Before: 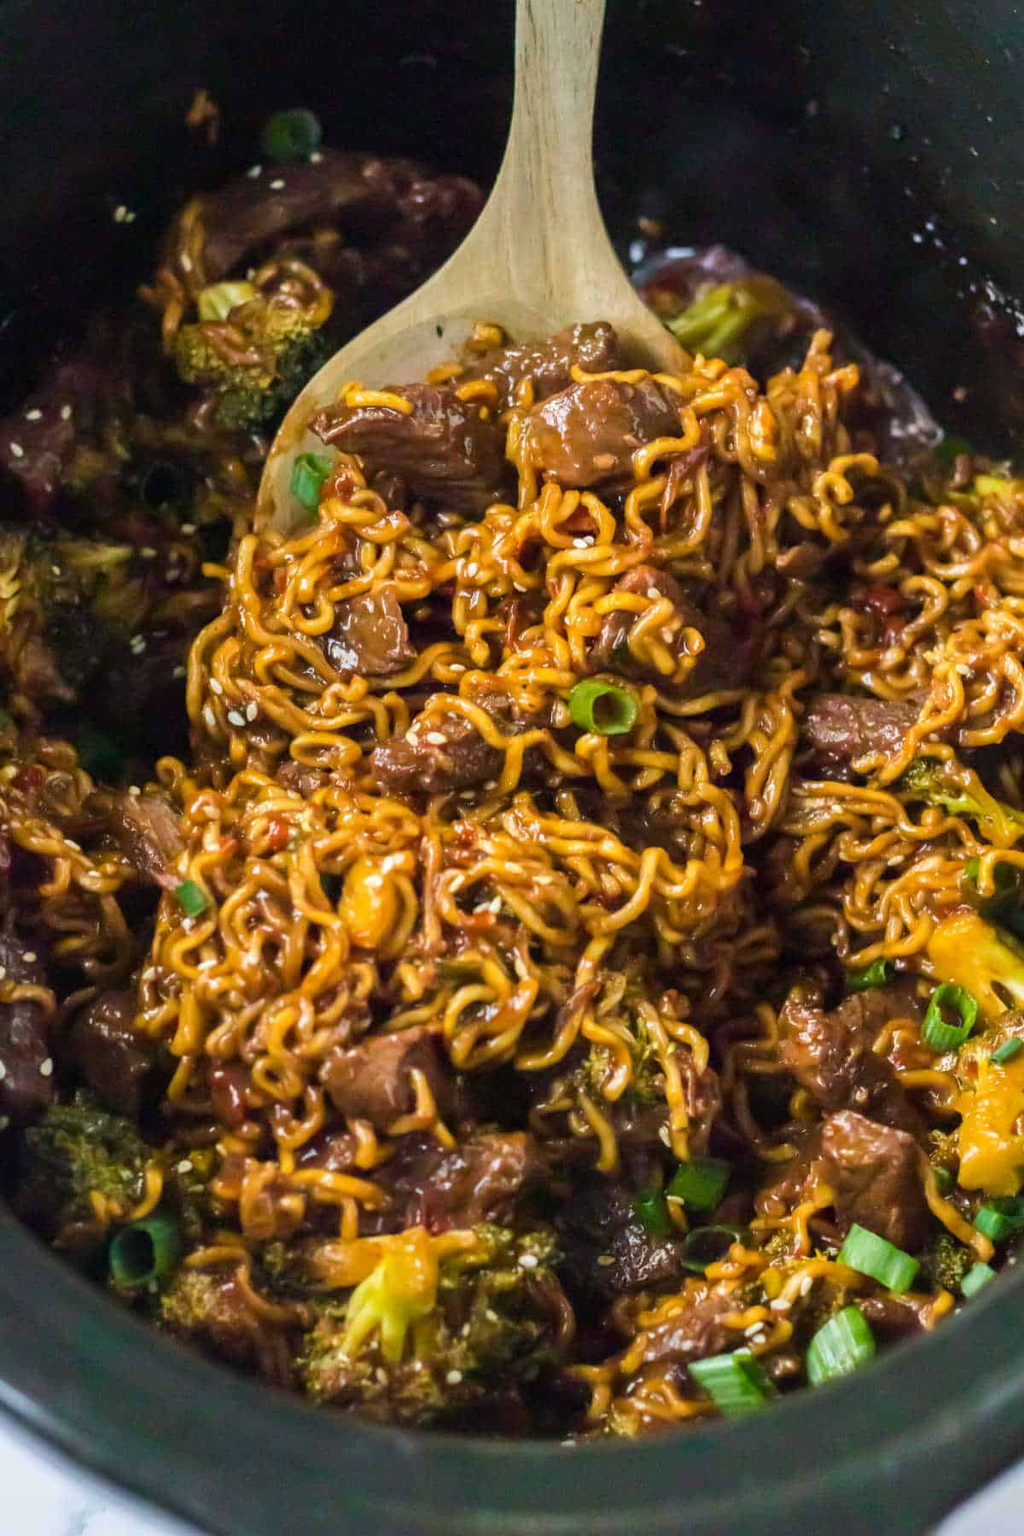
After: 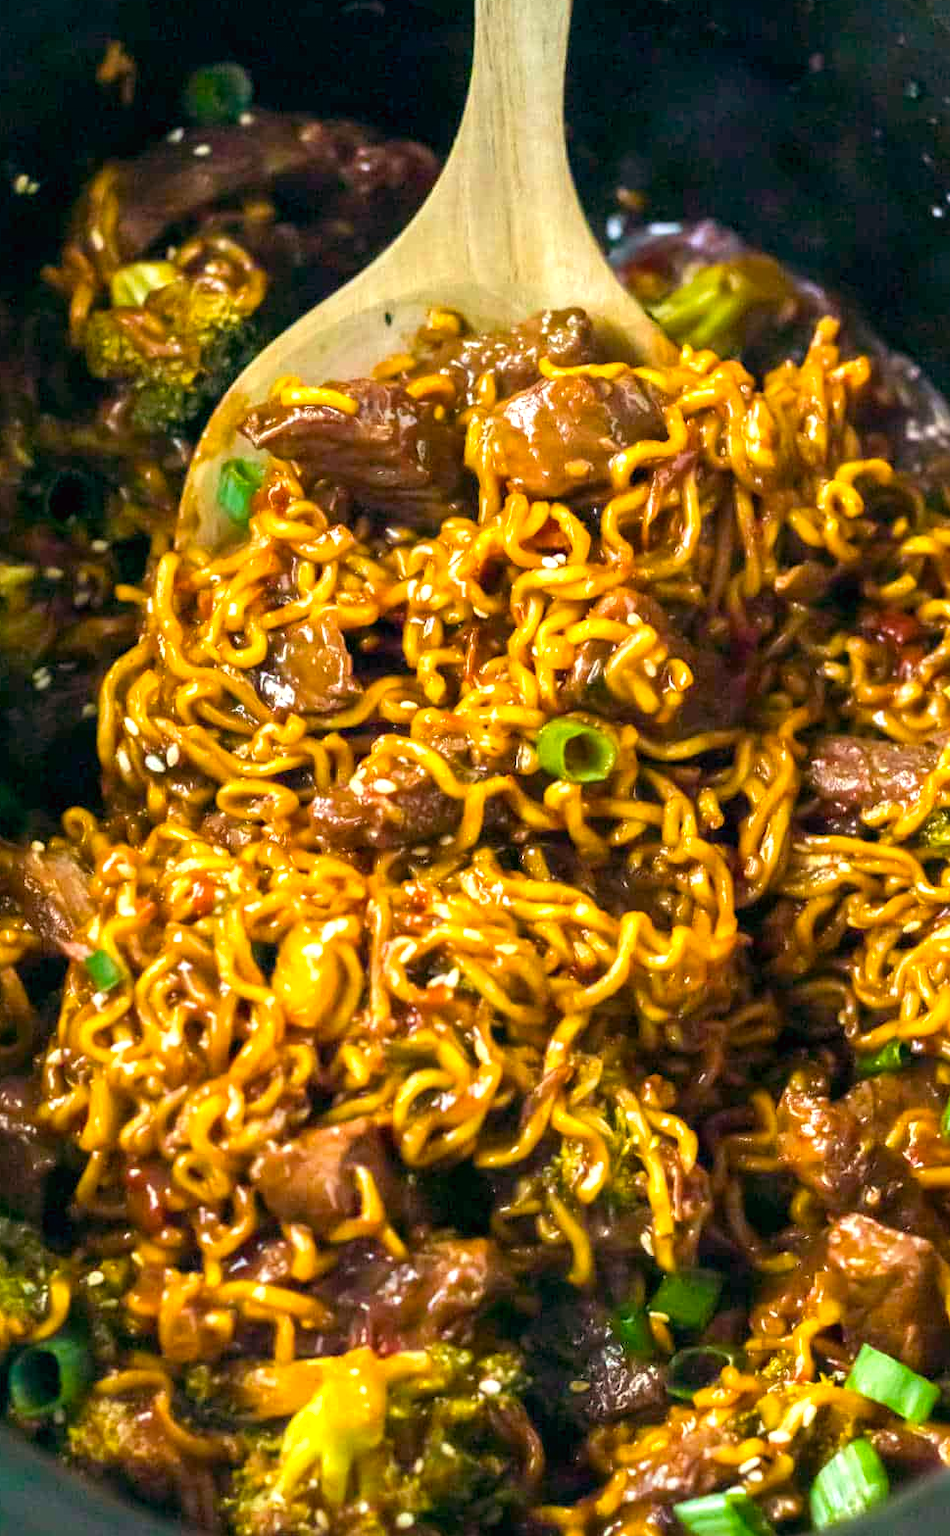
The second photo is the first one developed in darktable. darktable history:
color balance rgb: global offset › luminance -0.329%, global offset › chroma 0.109%, global offset › hue 162.27°, perceptual saturation grading › global saturation 18.366%
color correction: highlights a* -0.985, highlights b* 4.48, shadows a* 3.61
crop: left 9.926%, top 3.503%, right 9.179%, bottom 9.435%
exposure: black level correction 0, exposure 0.694 EV, compensate highlight preservation false
